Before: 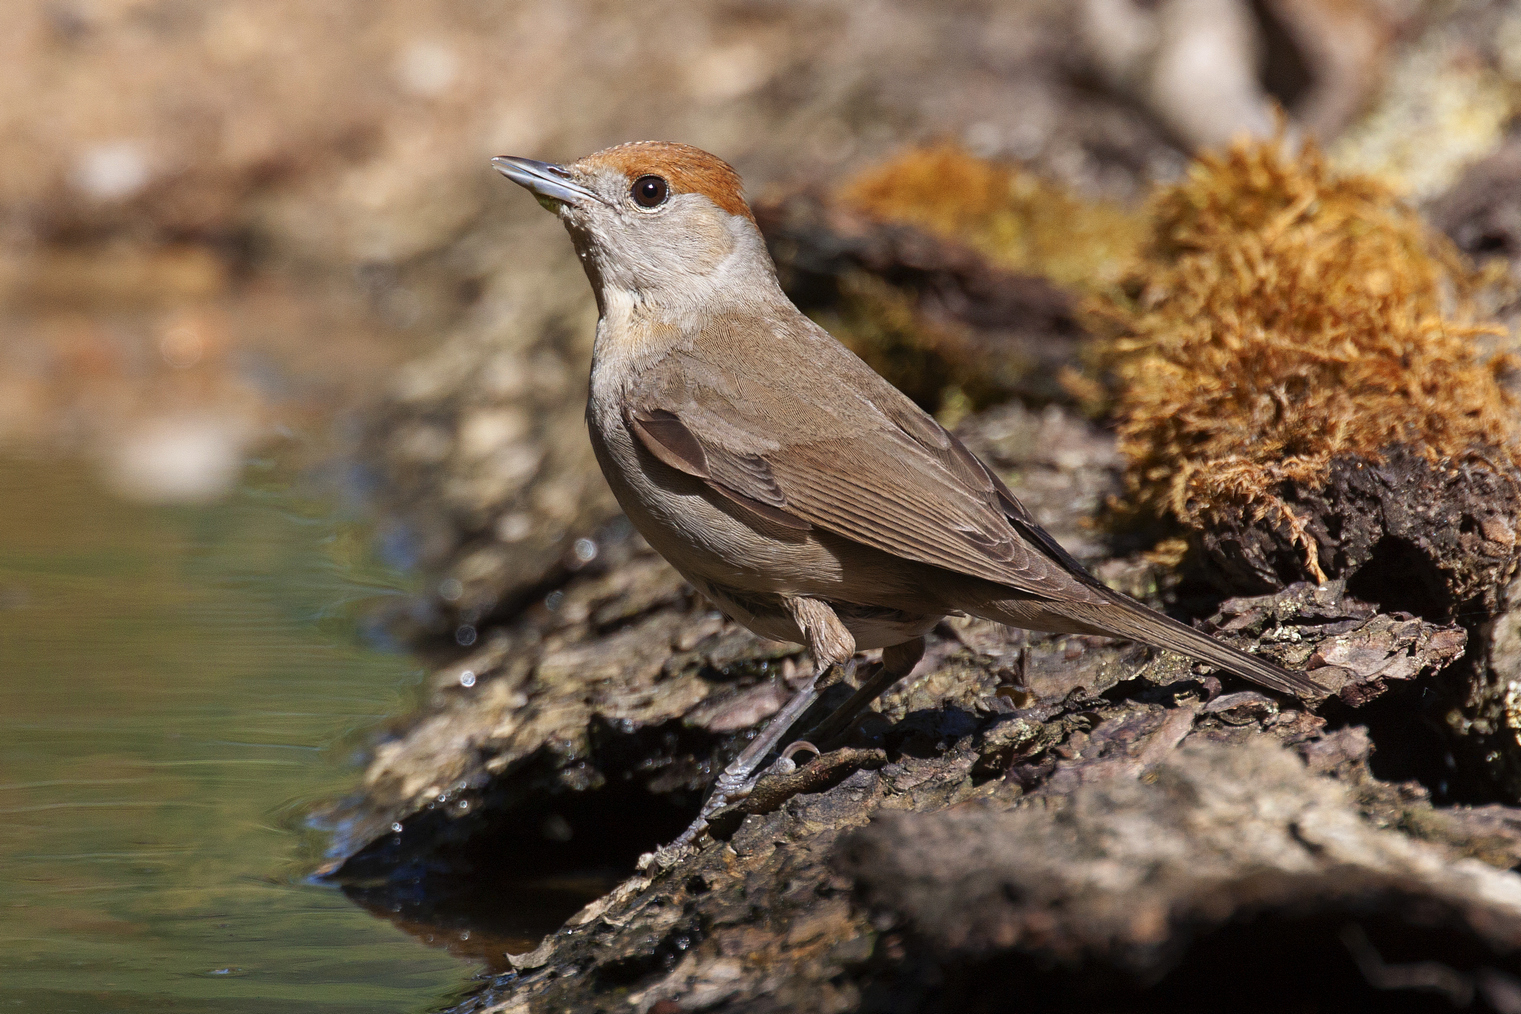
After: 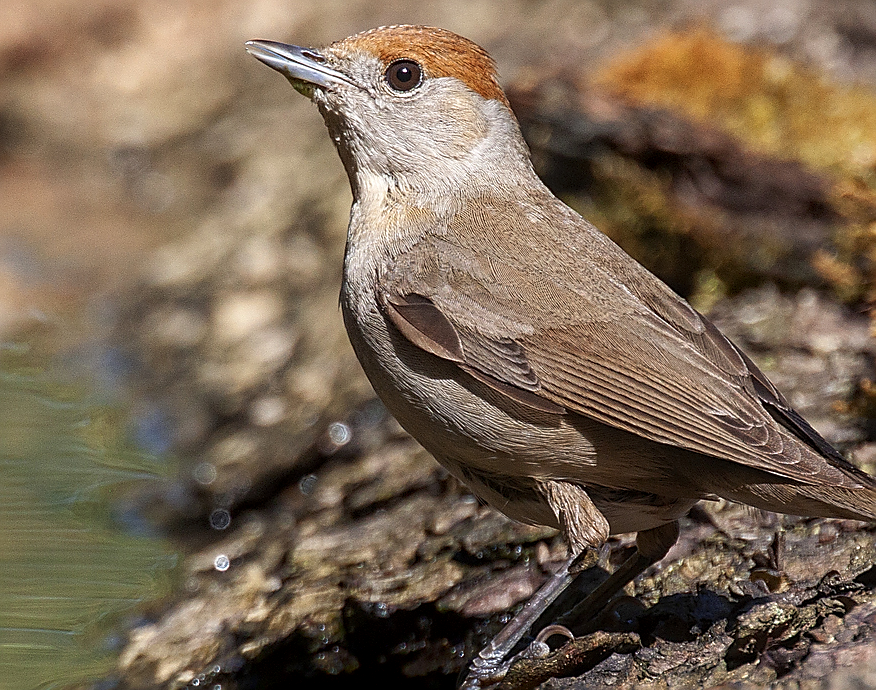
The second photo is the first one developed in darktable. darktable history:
sharpen: radius 1.367, amount 1.247, threshold 0.693
local contrast: on, module defaults
crop: left 16.189%, top 11.496%, right 26.212%, bottom 20.389%
contrast brightness saturation: contrast 0.05, brightness 0.062, saturation 0.007
shadows and highlights: shadows -88.96, highlights -35.69, soften with gaussian
